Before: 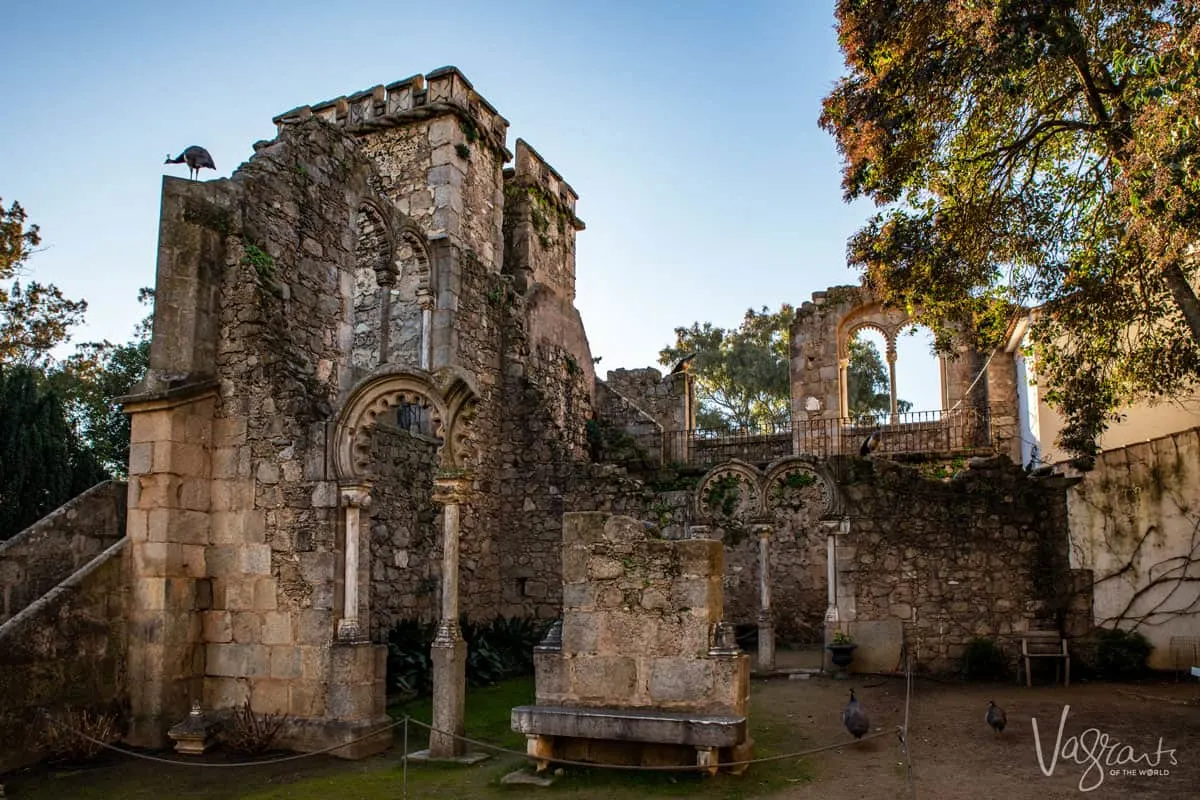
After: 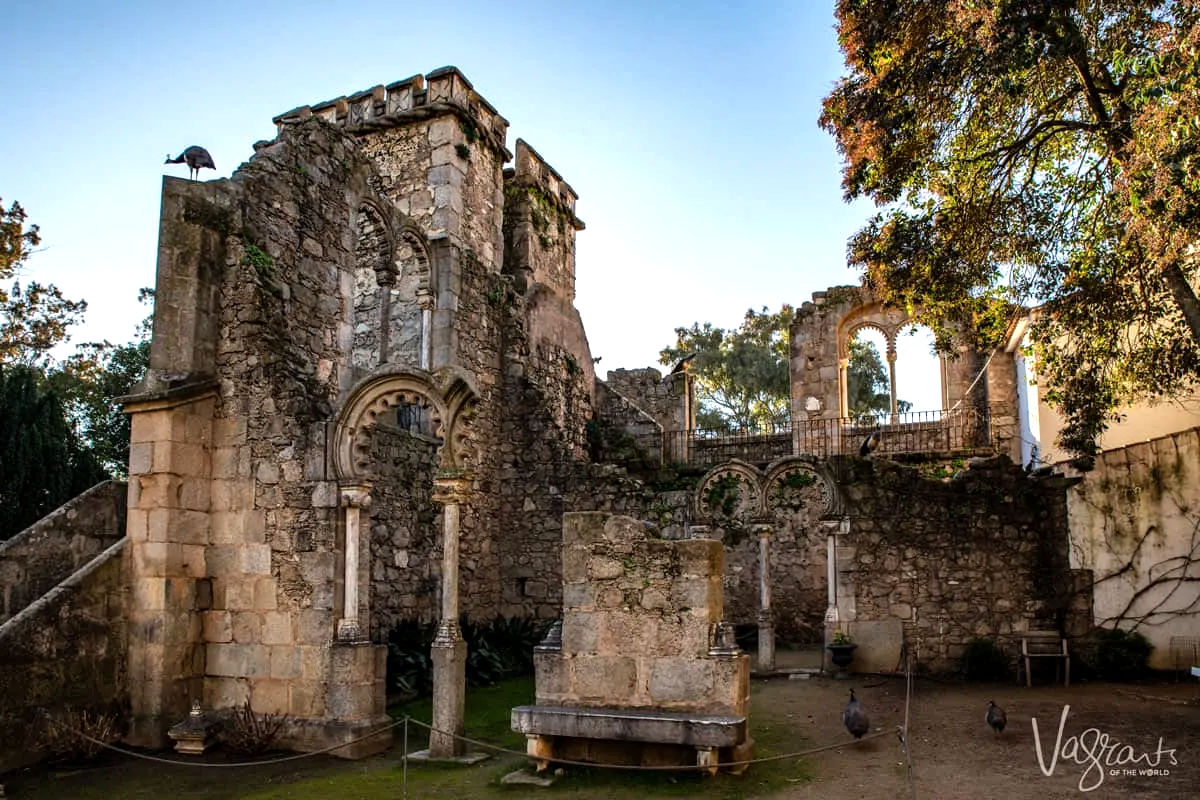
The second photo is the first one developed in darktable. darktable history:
tone equalizer: -8 EV -0.38 EV, -7 EV -0.374 EV, -6 EV -0.327 EV, -5 EV -0.251 EV, -3 EV 0.217 EV, -2 EV 0.317 EV, -1 EV 0.399 EV, +0 EV 0.41 EV
exposure: black level correction 0.001, compensate highlight preservation false
shadows and highlights: radius 126.41, shadows 30.37, highlights -31.03, low approximation 0.01, soften with gaussian
